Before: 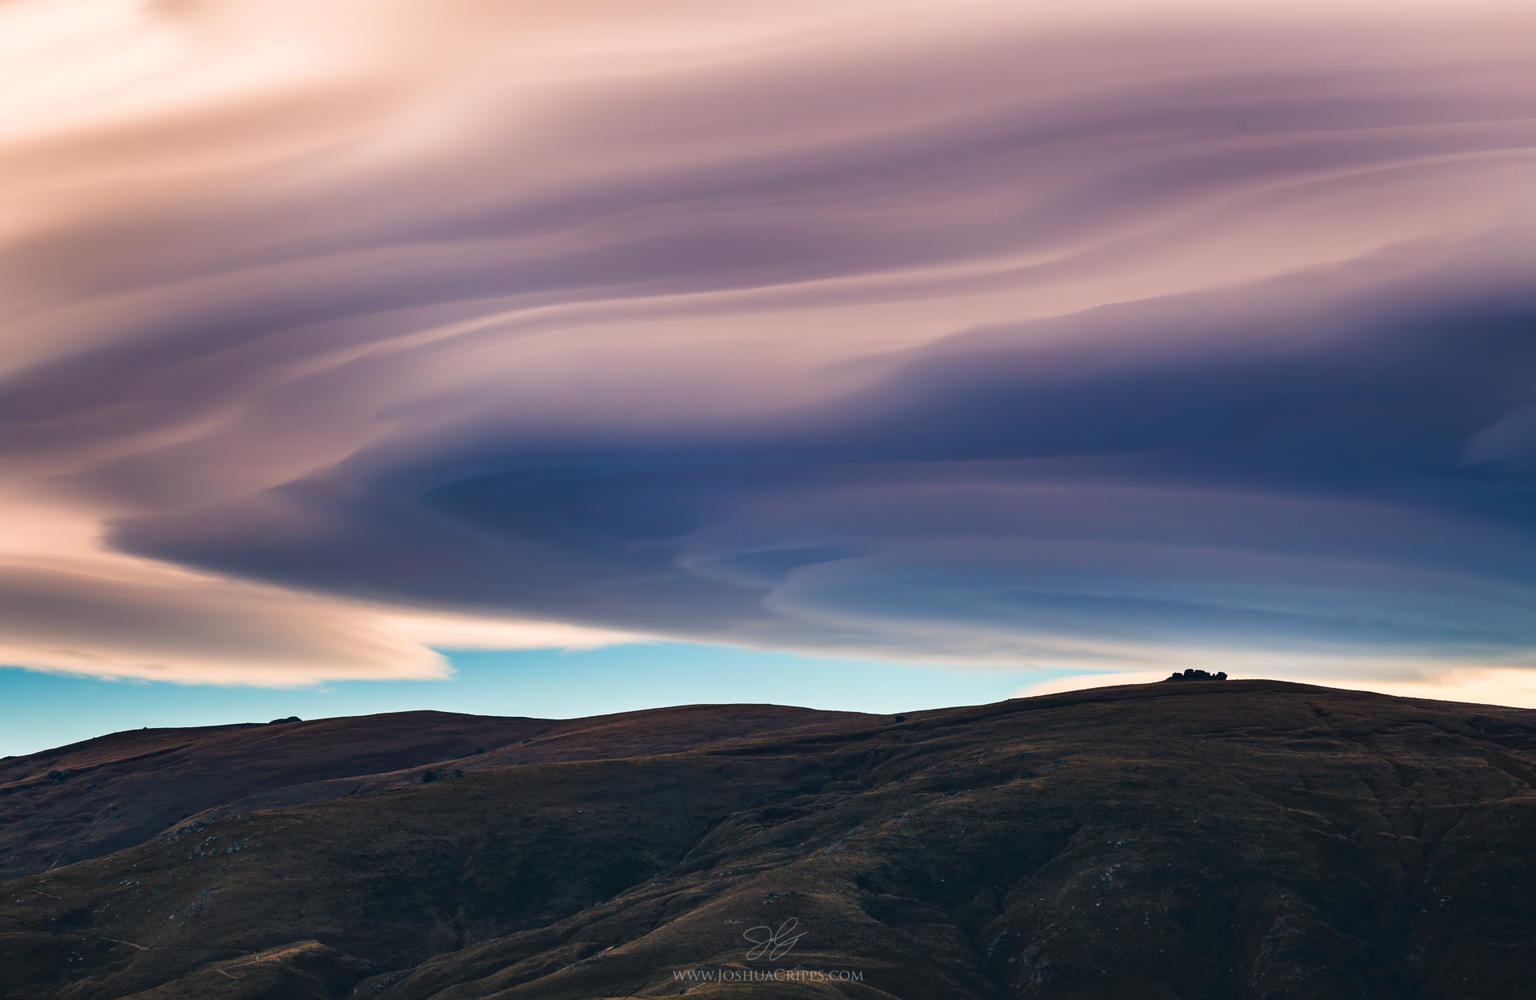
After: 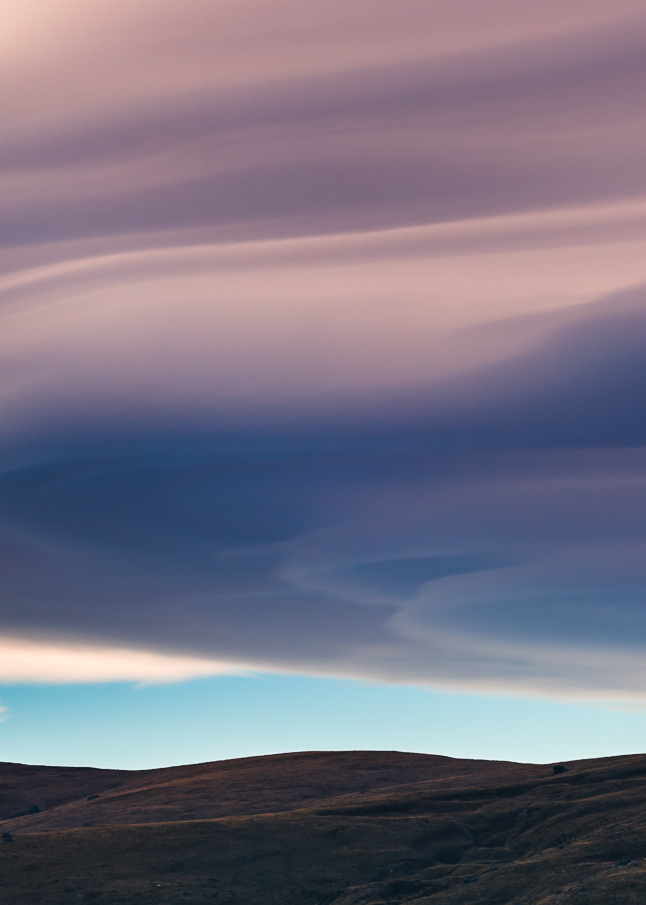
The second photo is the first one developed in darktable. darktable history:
crop and rotate: left 29.492%, top 10.356%, right 36.82%, bottom 17.21%
